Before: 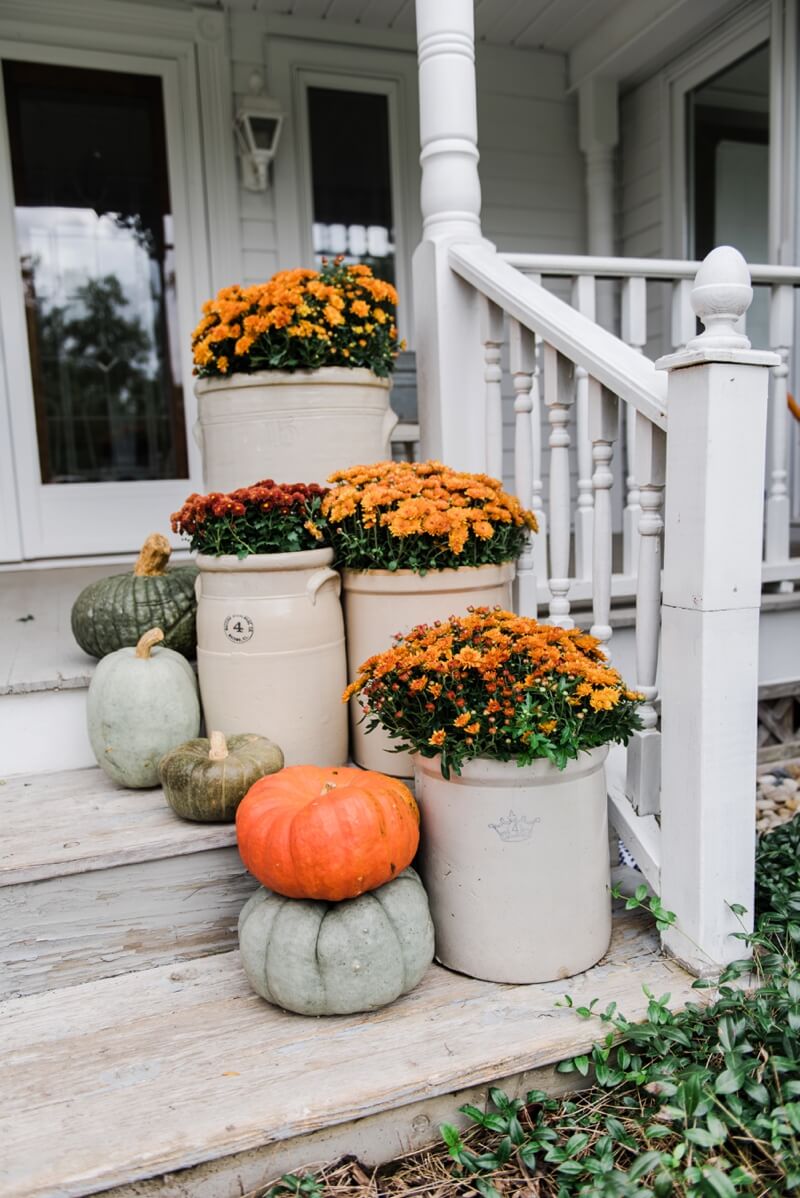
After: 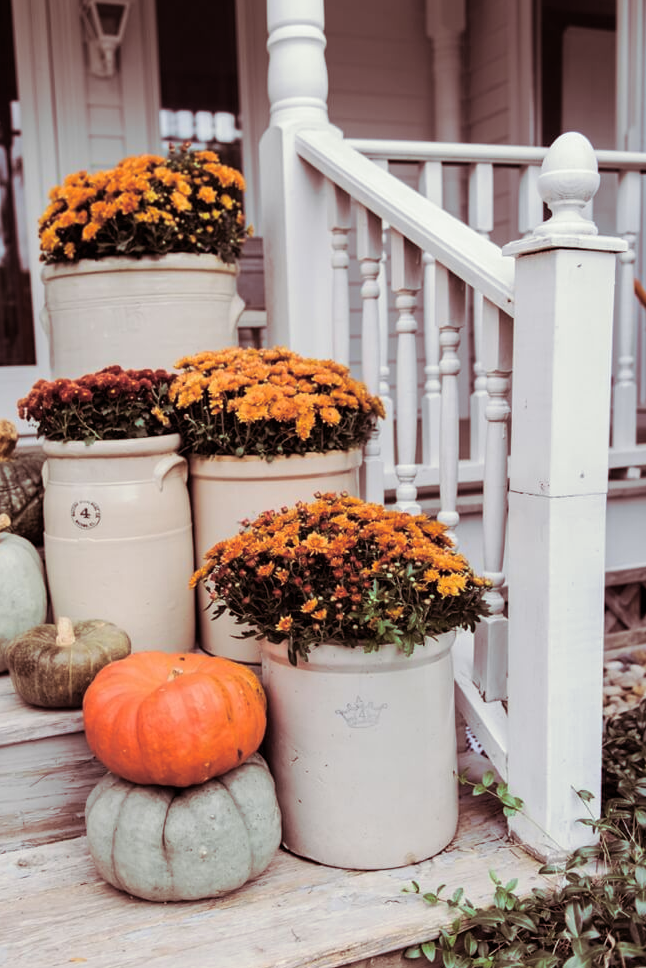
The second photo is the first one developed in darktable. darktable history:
split-toning: on, module defaults
crop: left 19.159%, top 9.58%, bottom 9.58%
